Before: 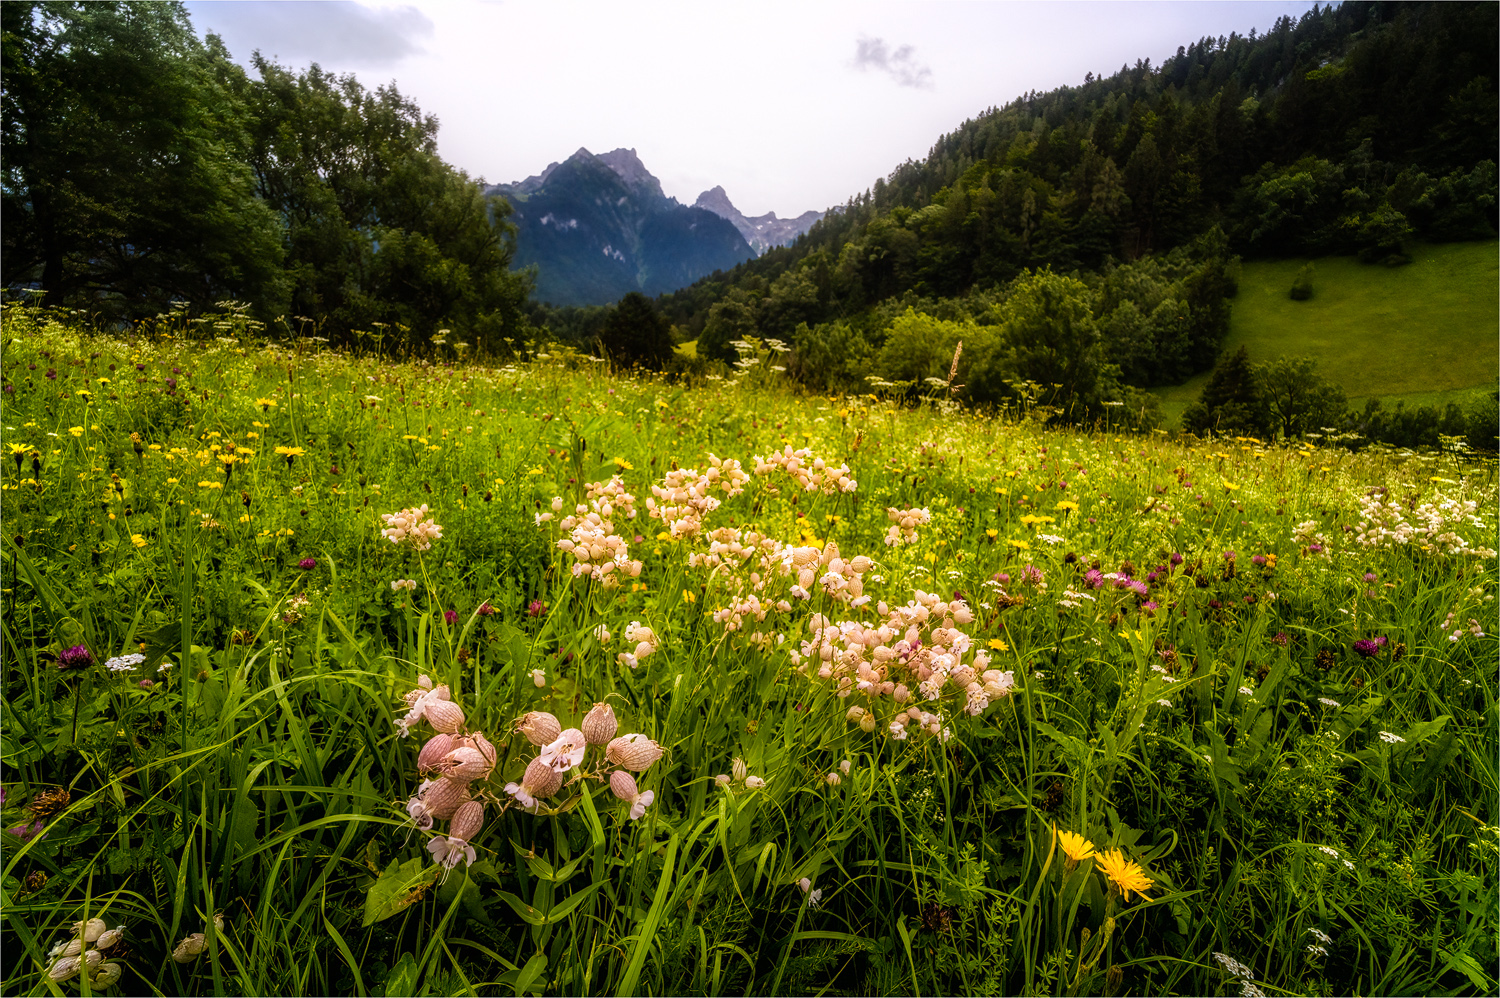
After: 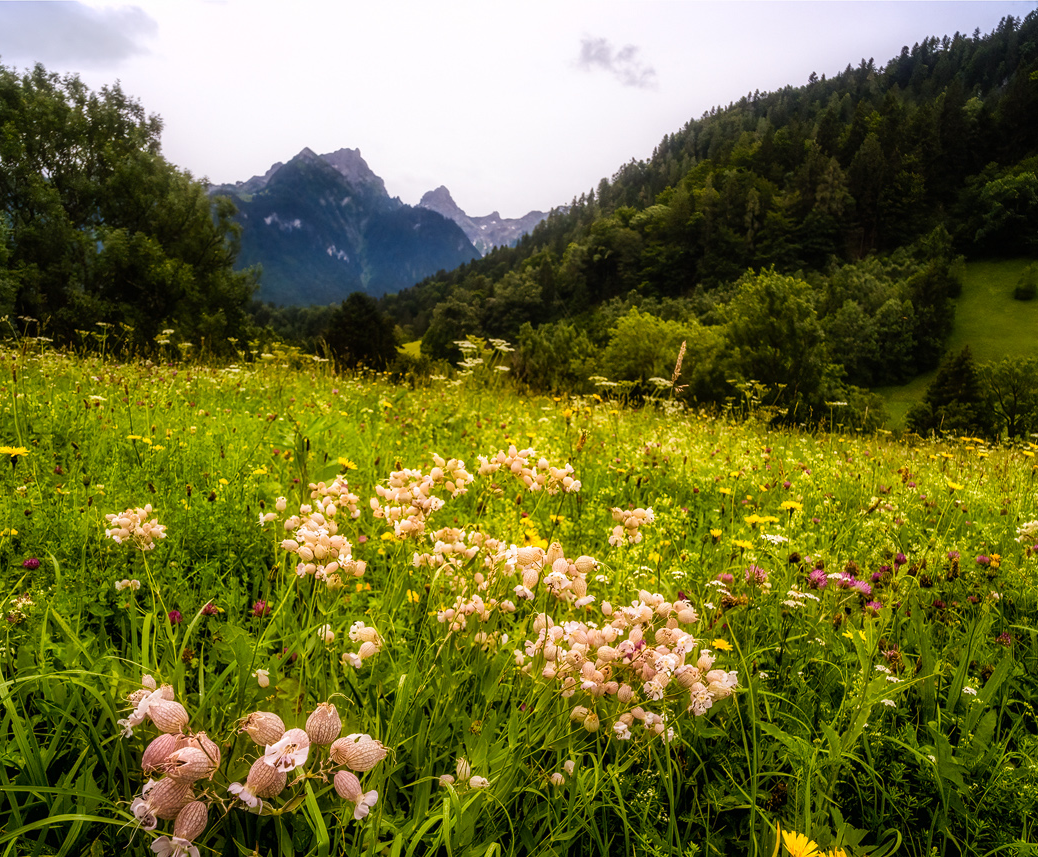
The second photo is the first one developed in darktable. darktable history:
crop: left 18.439%, right 12.34%, bottom 14.1%
